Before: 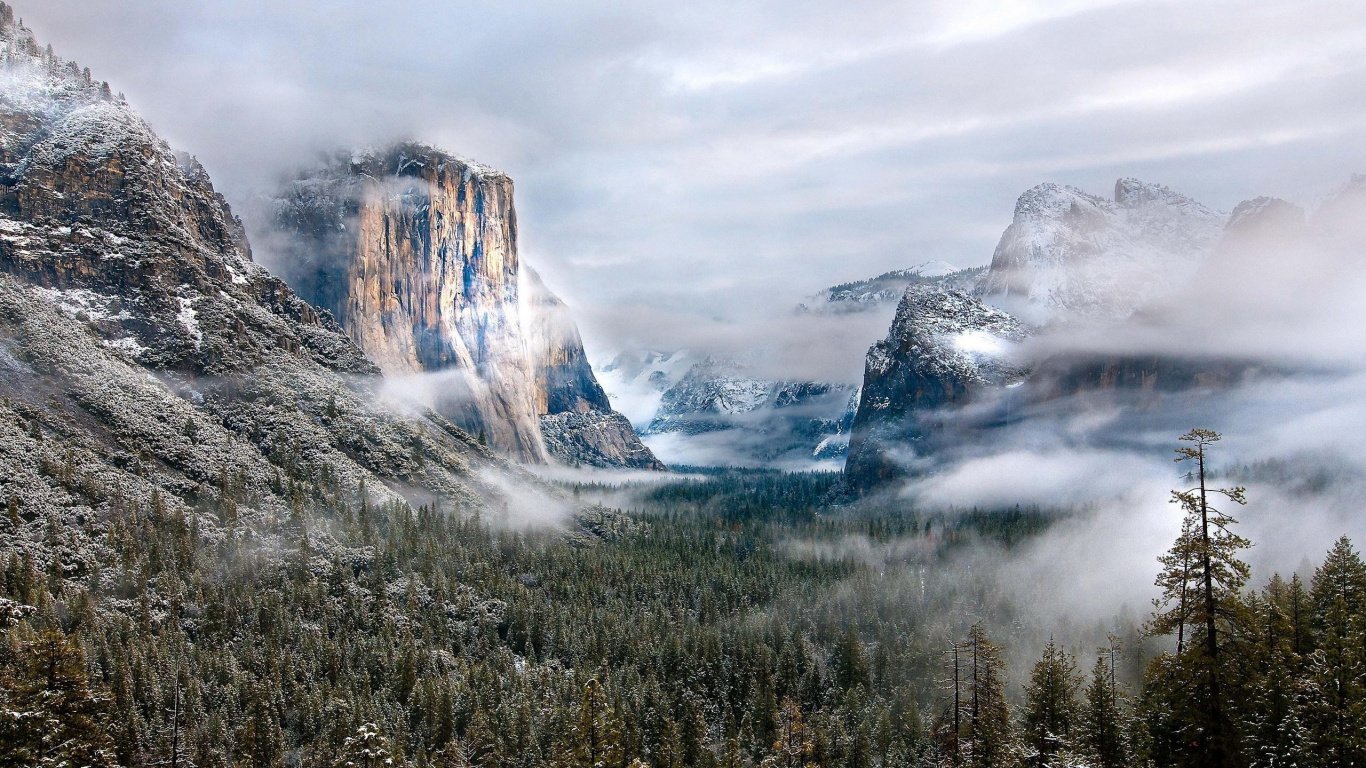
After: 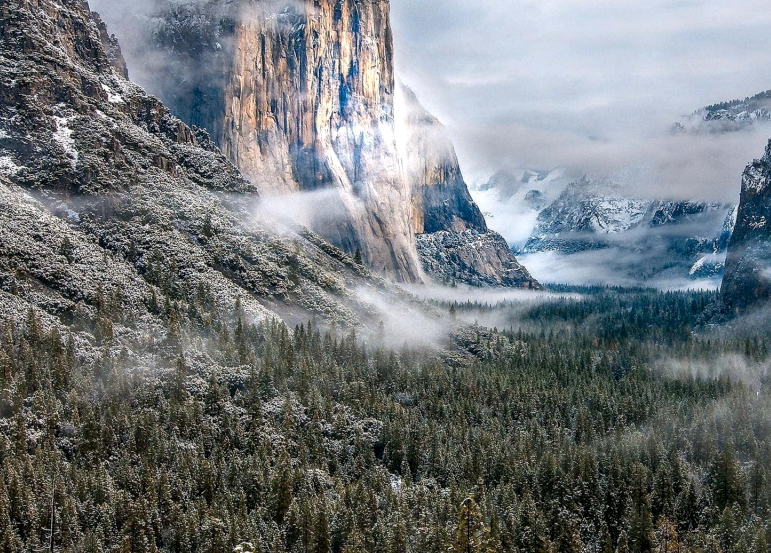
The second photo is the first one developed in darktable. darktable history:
crop: left 9.101%, top 23.569%, right 34.438%, bottom 4.388%
local contrast: on, module defaults
